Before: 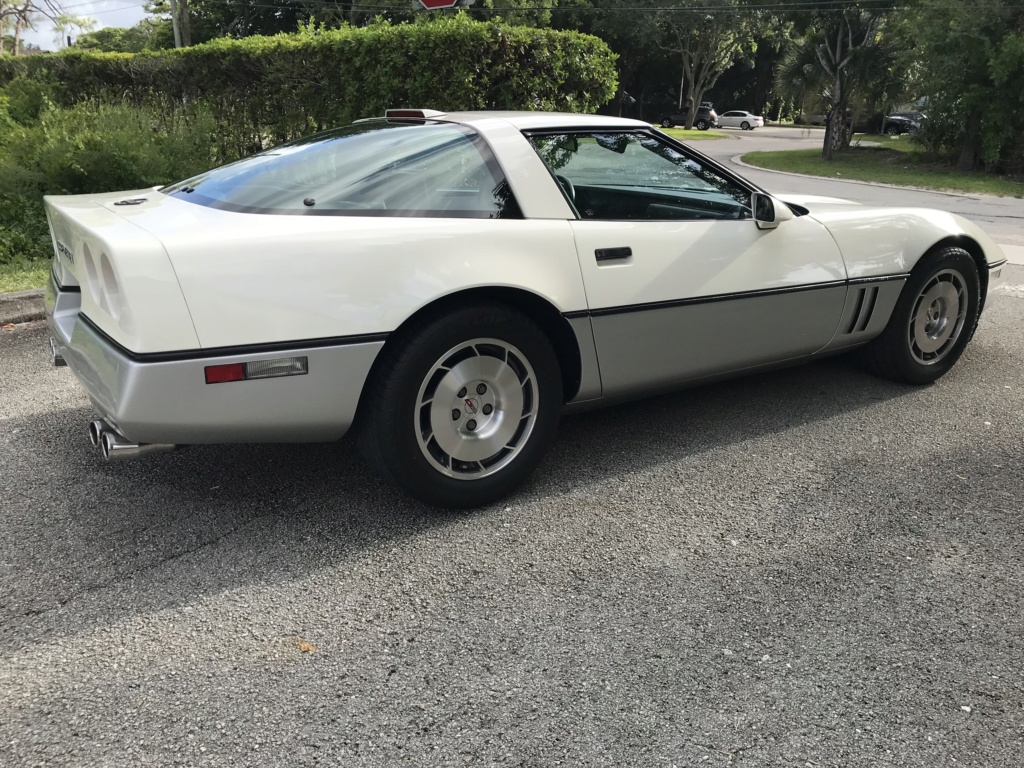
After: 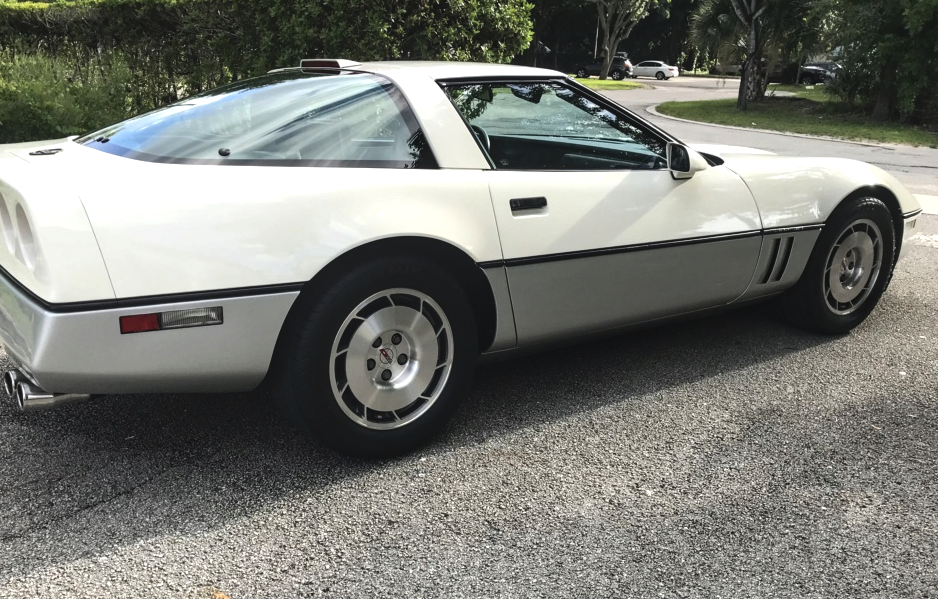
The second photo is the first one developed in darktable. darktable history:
tone equalizer: -8 EV -0.723 EV, -7 EV -0.726 EV, -6 EV -0.58 EV, -5 EV -0.376 EV, -3 EV 0.394 EV, -2 EV 0.6 EV, -1 EV 0.684 EV, +0 EV 0.729 EV, edges refinement/feathering 500, mask exposure compensation -1.57 EV, preserve details no
crop: left 8.367%, top 6.551%, bottom 15.333%
local contrast: detail 110%
